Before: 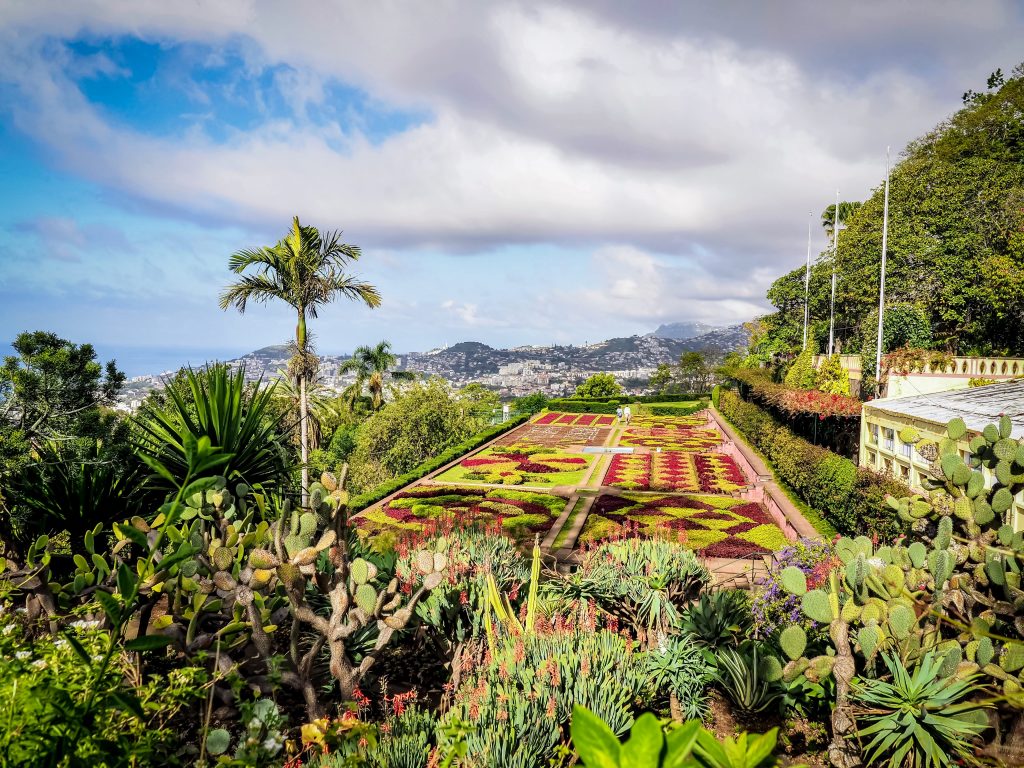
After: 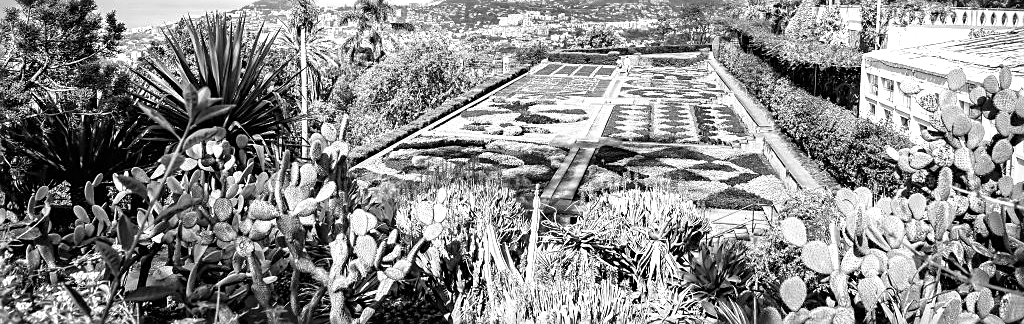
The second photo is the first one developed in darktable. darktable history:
exposure: black level correction 0, exposure 0.7 EV, compensate exposure bias true, compensate highlight preservation false
crop: top 45.551%, bottom 12.262%
monochrome: size 3.1
sharpen: on, module defaults
